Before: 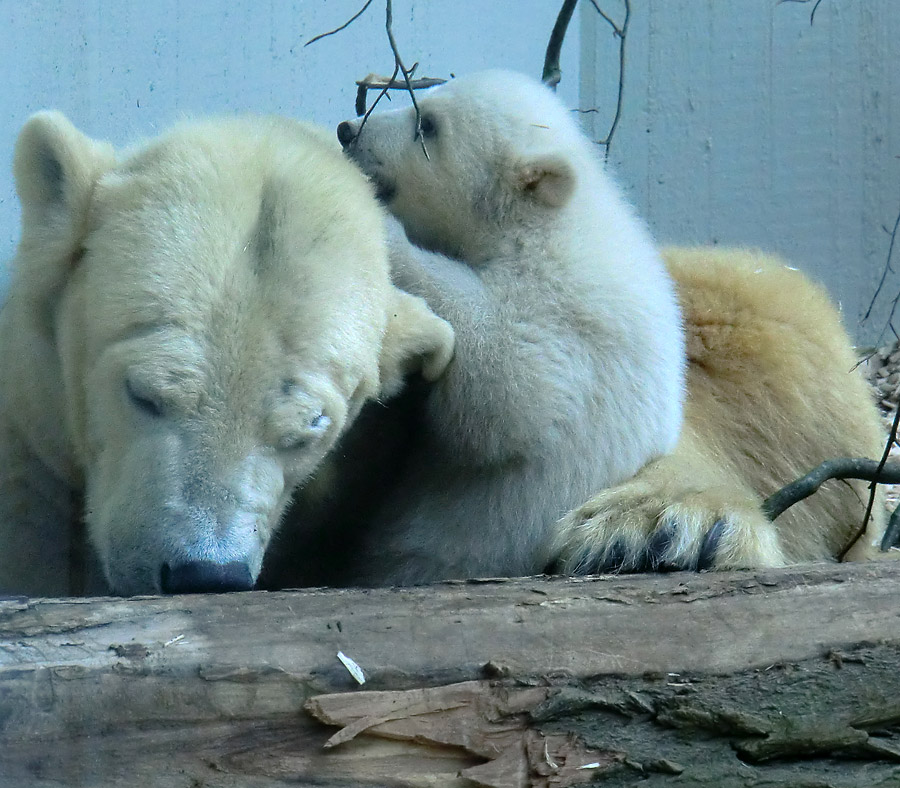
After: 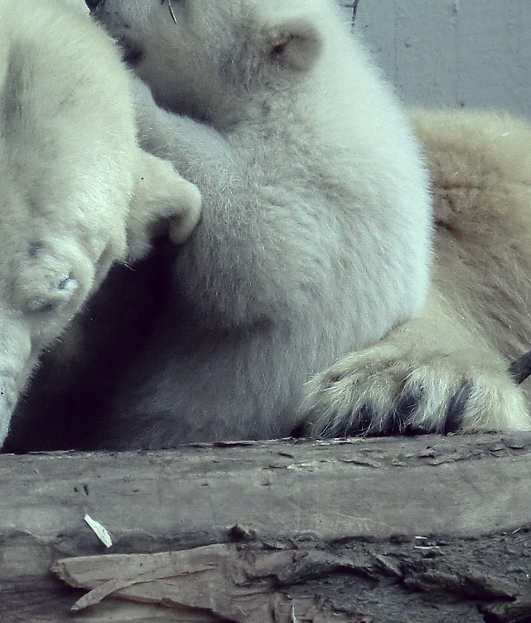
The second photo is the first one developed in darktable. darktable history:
crop and rotate: left 28.125%, top 17.399%, right 12.803%, bottom 3.452%
color correction: highlights a* -20.46, highlights b* 20.57, shadows a* 19.23, shadows b* -20.45, saturation 0.438
